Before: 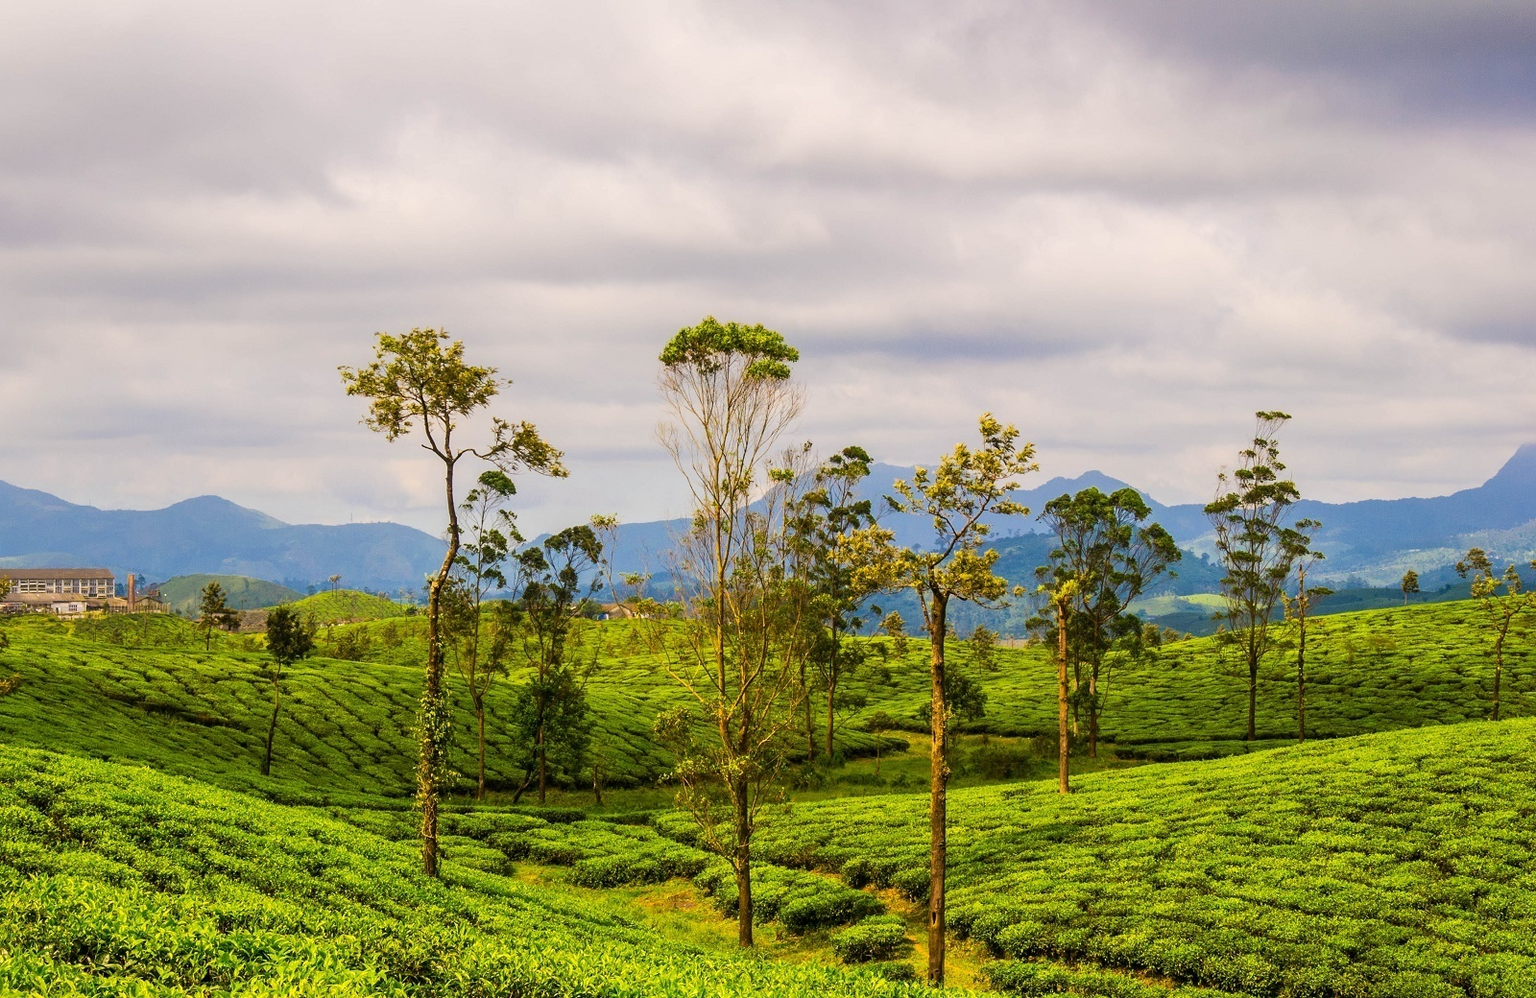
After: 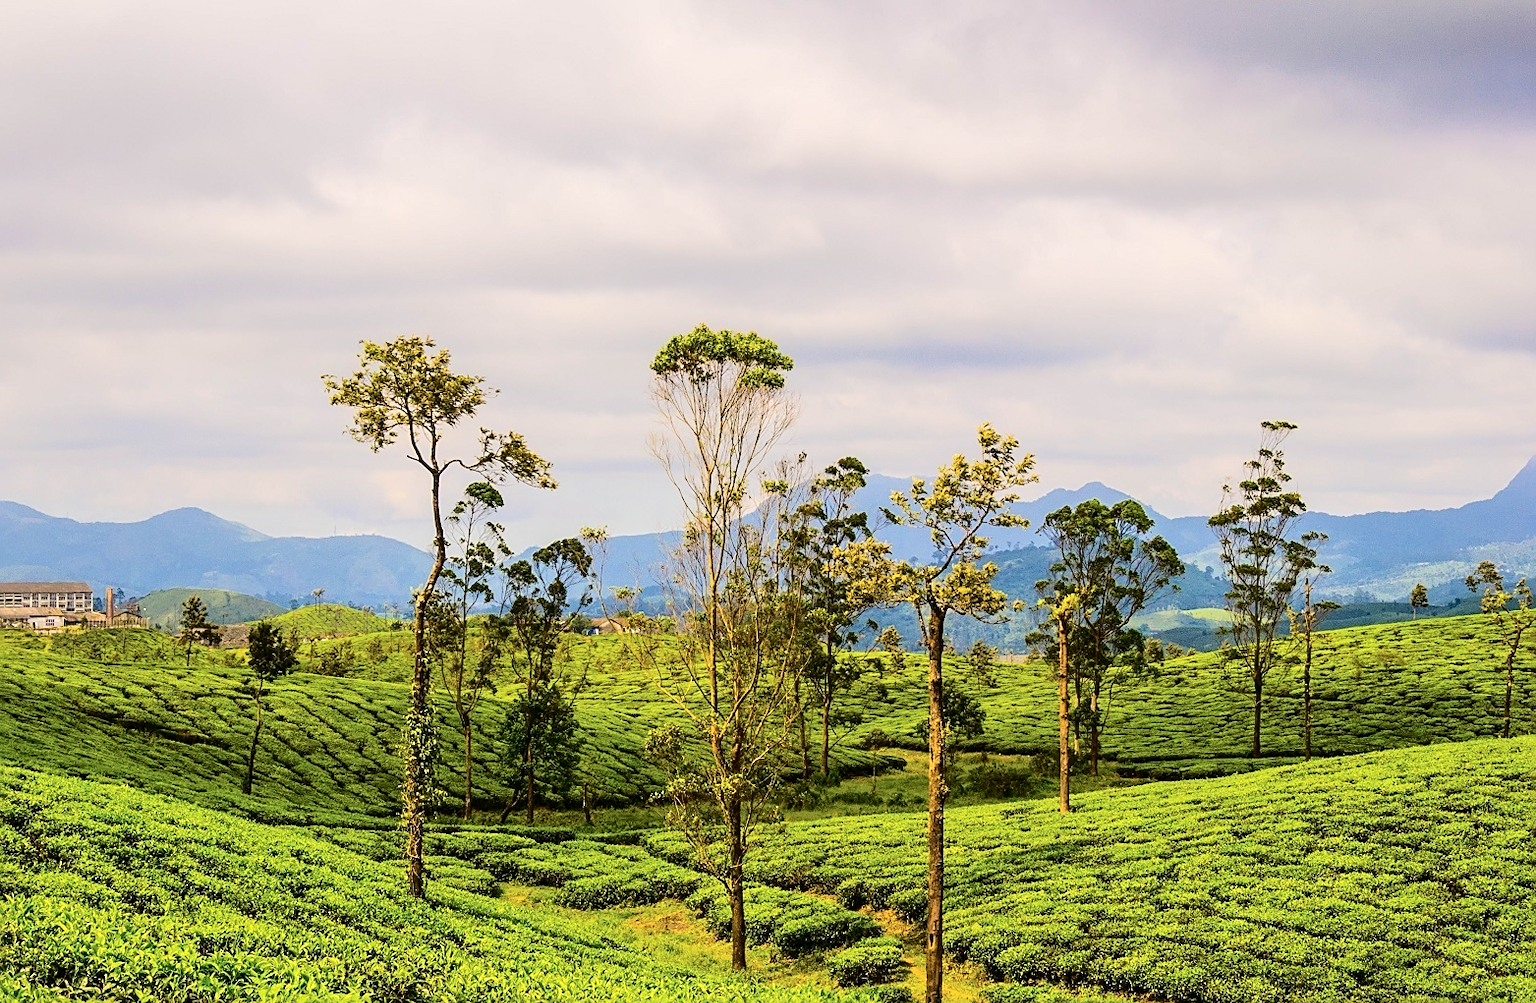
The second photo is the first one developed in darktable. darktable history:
sharpen: on, module defaults
tone curve: curves: ch0 [(0, 0) (0.003, 0.013) (0.011, 0.016) (0.025, 0.021) (0.044, 0.029) (0.069, 0.039) (0.1, 0.056) (0.136, 0.085) (0.177, 0.14) (0.224, 0.201) (0.277, 0.28) (0.335, 0.372) (0.399, 0.475) (0.468, 0.567) (0.543, 0.643) (0.623, 0.722) (0.709, 0.801) (0.801, 0.859) (0.898, 0.927) (1, 1)], color space Lab, independent channels, preserve colors none
crop and rotate: left 1.602%, right 0.673%, bottom 1.754%
